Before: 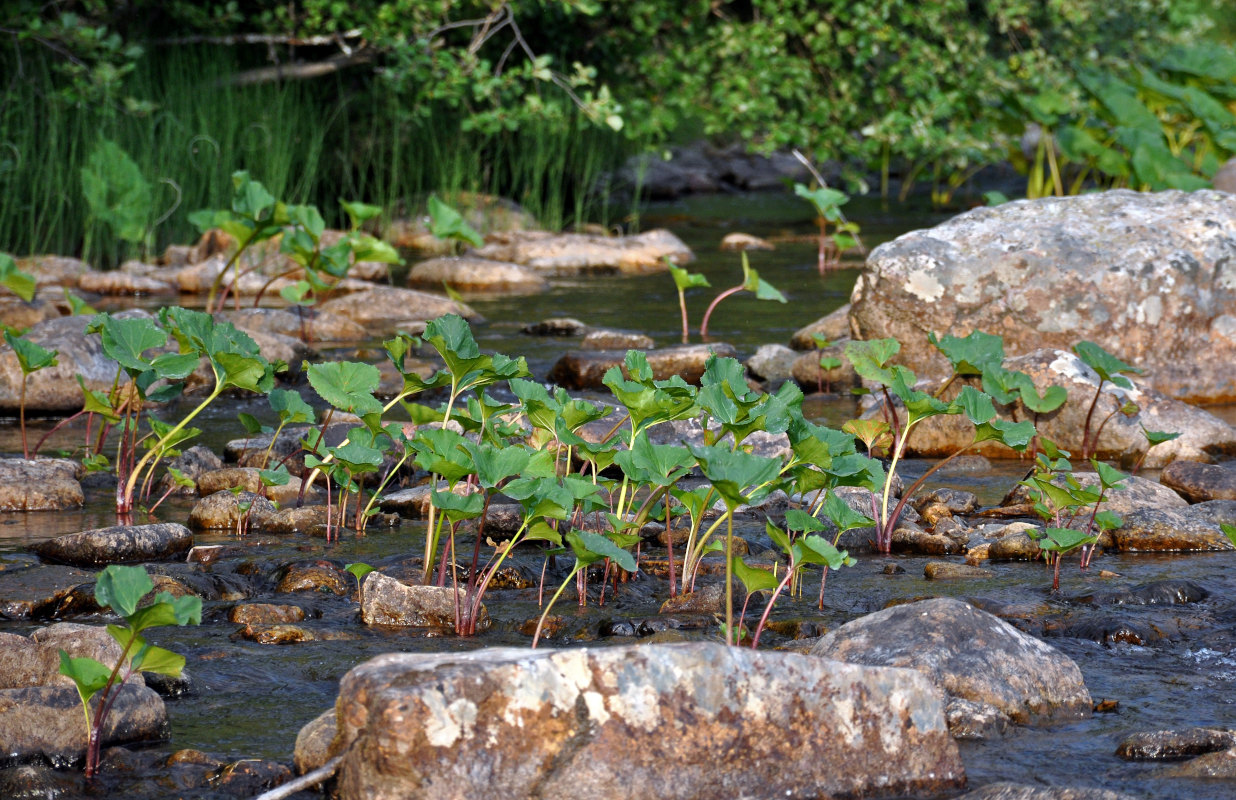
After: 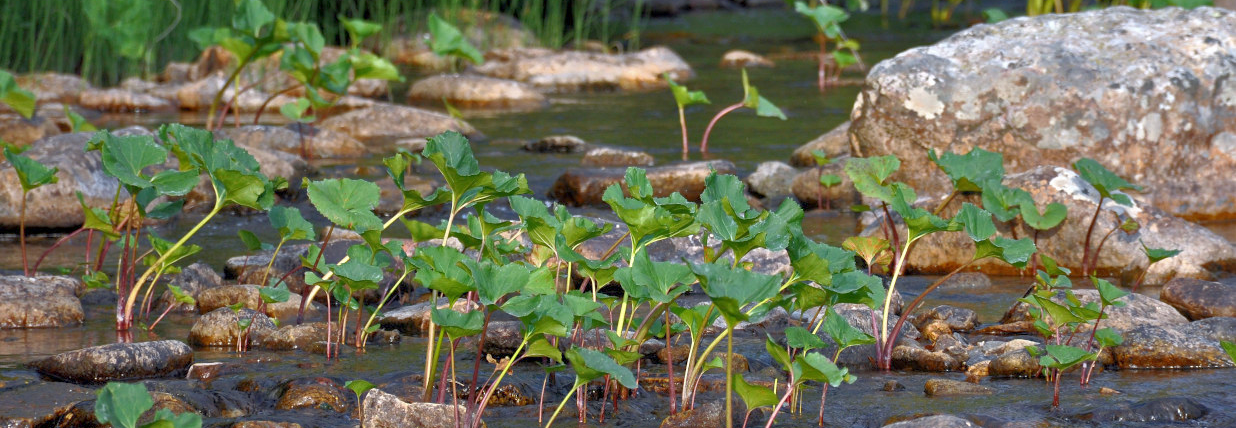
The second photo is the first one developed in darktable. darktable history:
crop and rotate: top 23.043%, bottom 23.437%
rgb curve: curves: ch0 [(0, 0) (0.072, 0.166) (0.217, 0.293) (0.414, 0.42) (1, 1)], compensate middle gray true, preserve colors basic power
